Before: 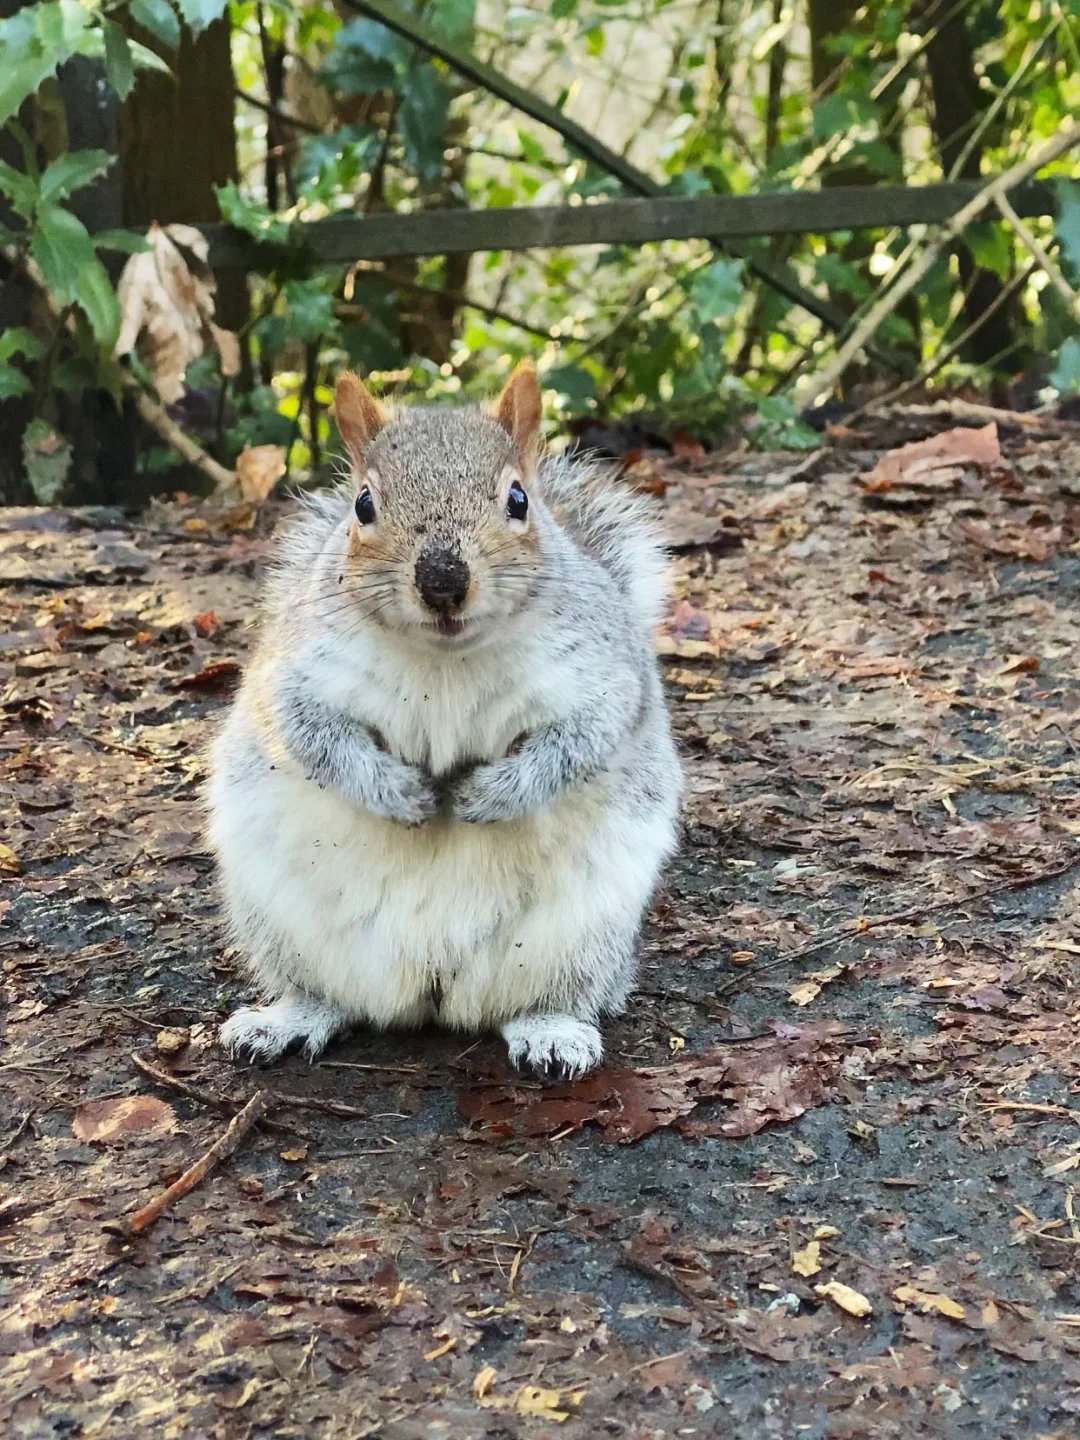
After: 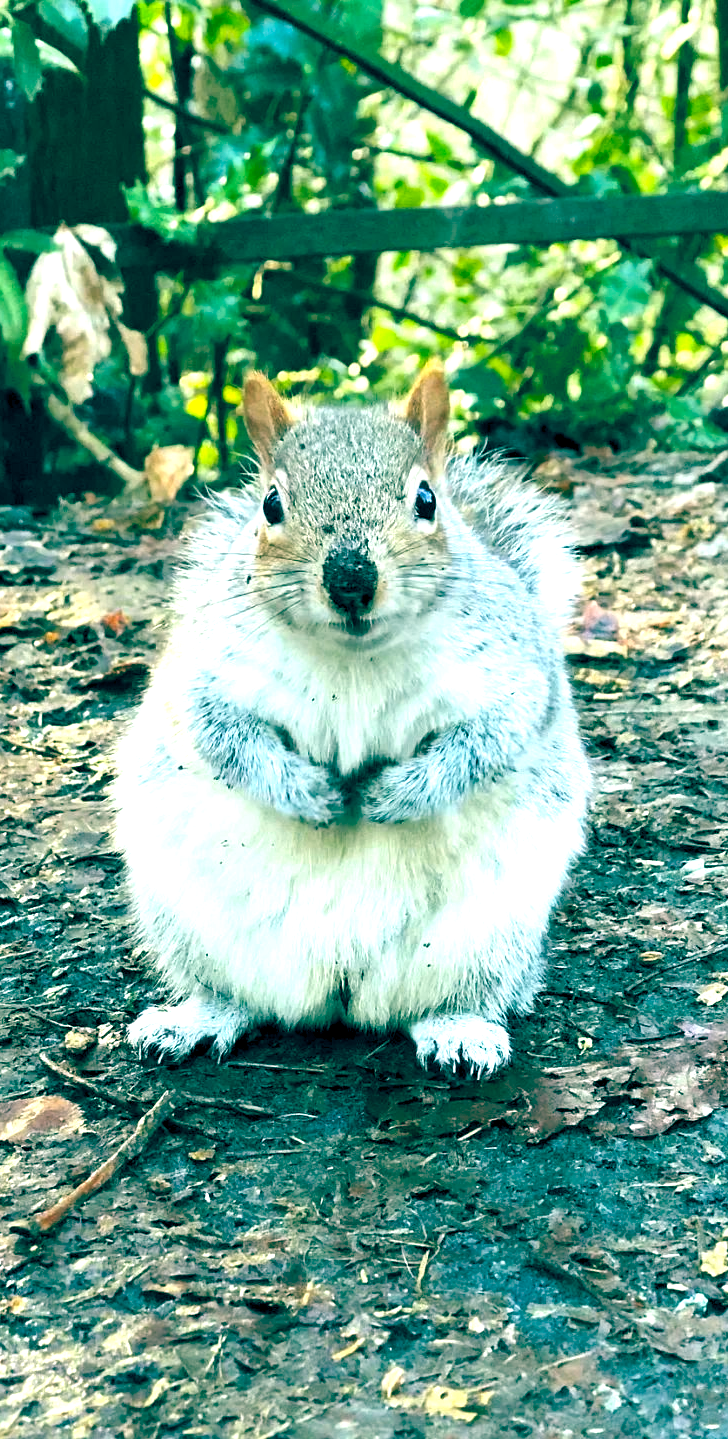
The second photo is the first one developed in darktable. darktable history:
color balance rgb: global offset › luminance -0.541%, global offset › chroma 0.904%, global offset › hue 174.2°, shadows fall-off 298.339%, white fulcrum 1.99 EV, highlights fall-off 299.366%, perceptual saturation grading › global saturation 0.322%, perceptual saturation grading › highlights -31.291%, perceptual saturation grading › mid-tones 5.713%, perceptual saturation grading › shadows 18.093%, perceptual brilliance grading › global brilliance 25.407%, mask middle-gray fulcrum 99.979%, contrast gray fulcrum 38.42%
crop and rotate: left 8.547%, right 23.982%
